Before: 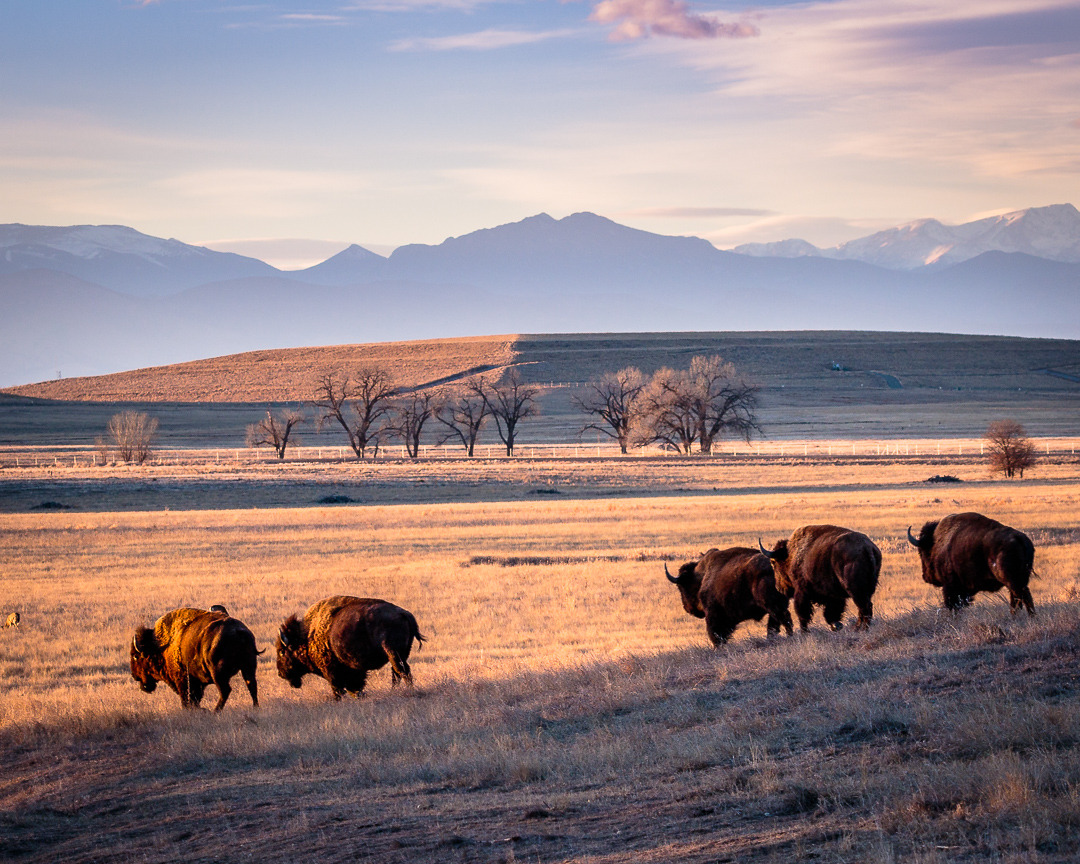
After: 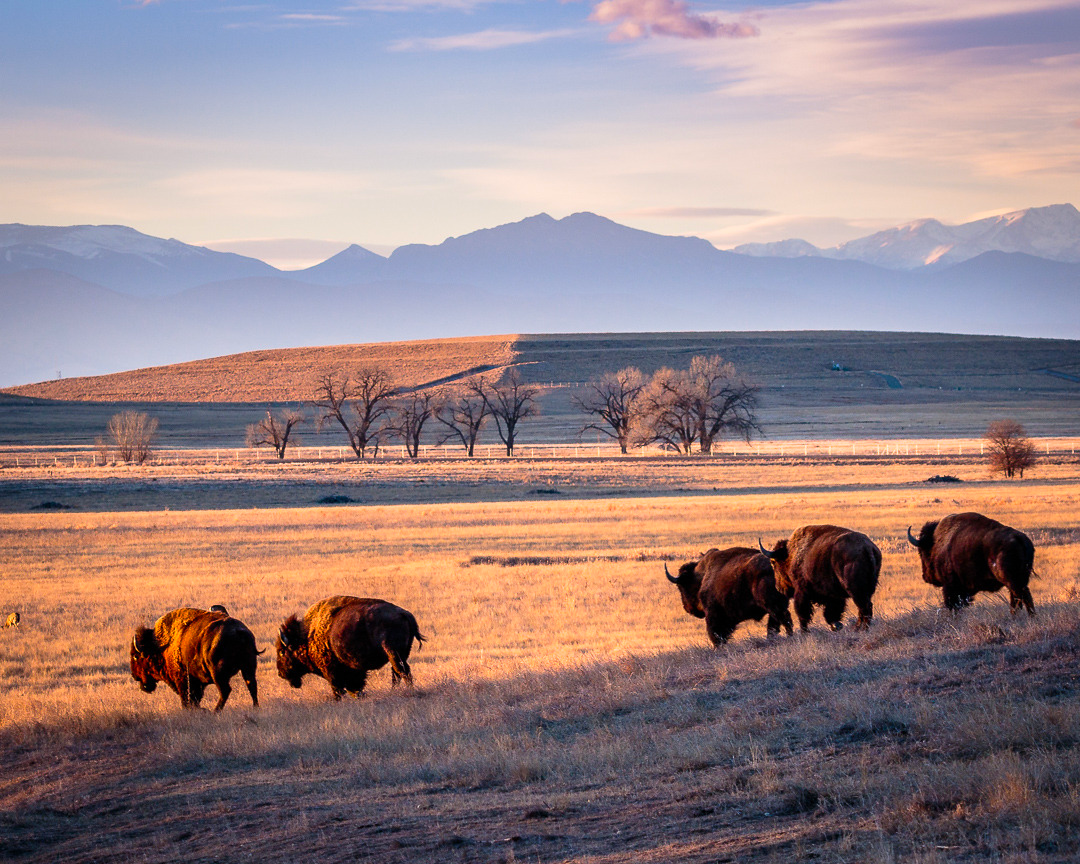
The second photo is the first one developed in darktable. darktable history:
contrast brightness saturation: saturation 0.182
